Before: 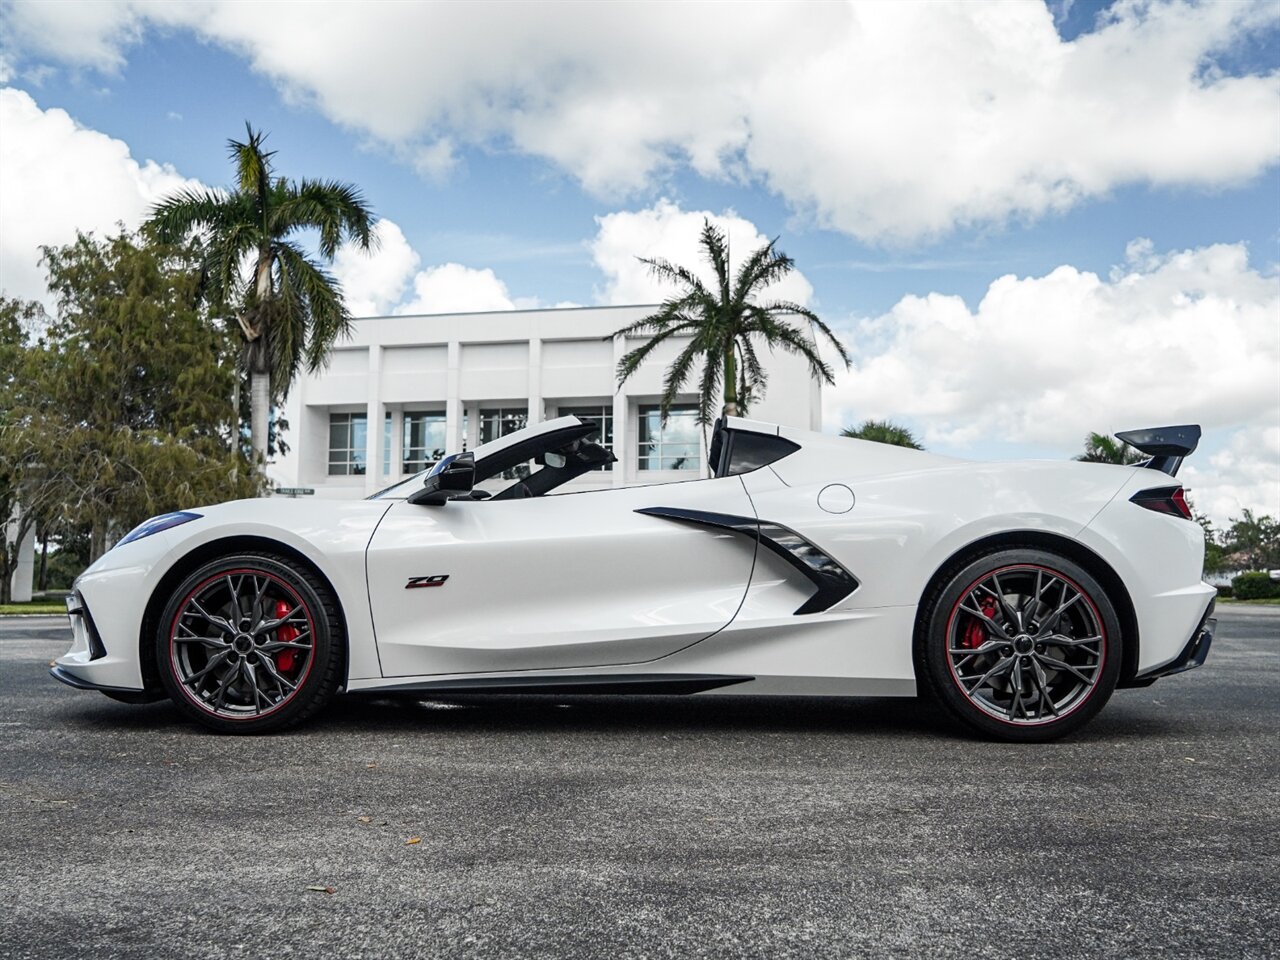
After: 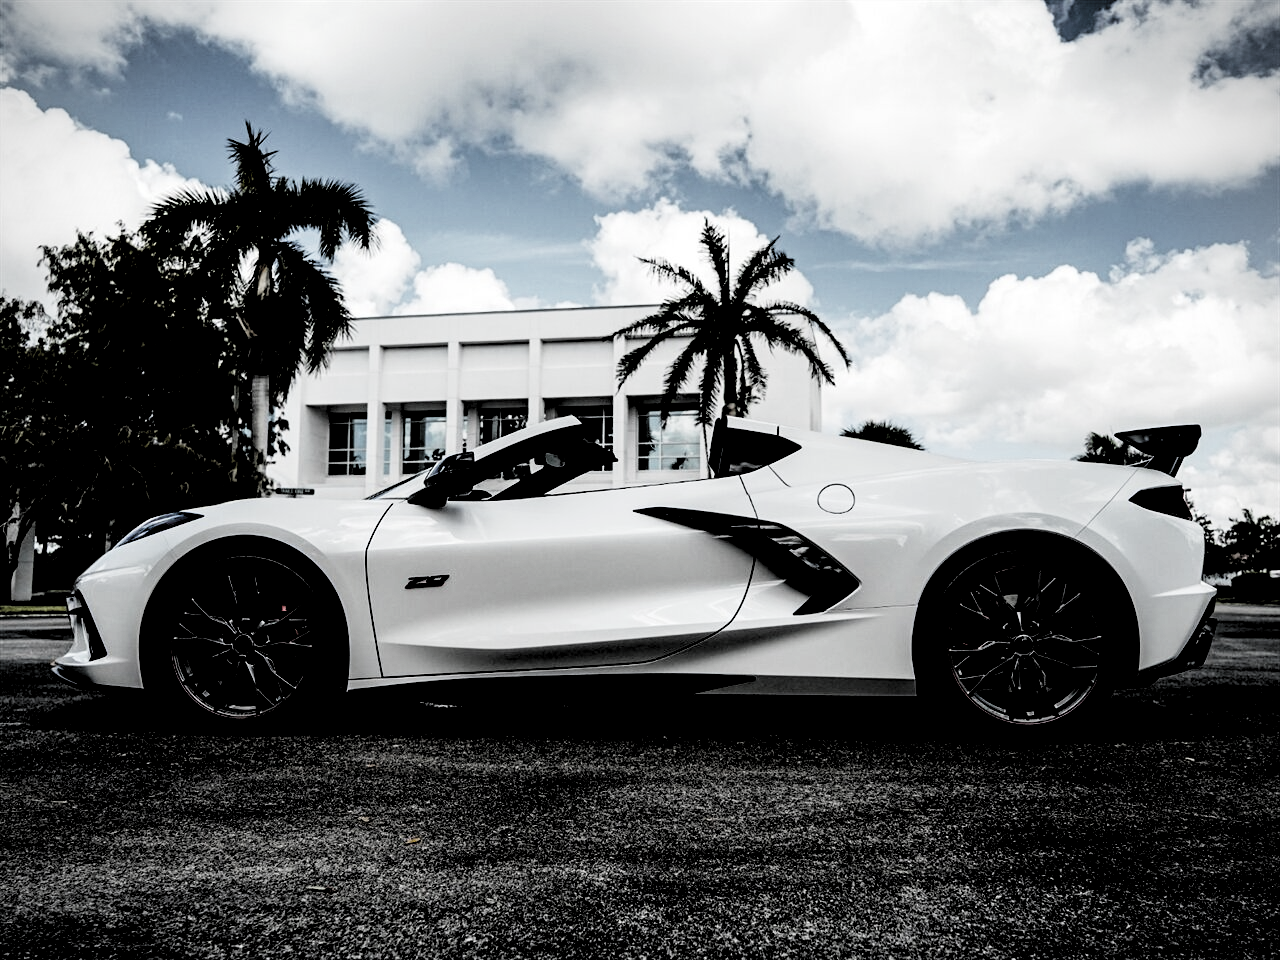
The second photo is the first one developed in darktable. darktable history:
levels: levels [0.514, 0.759, 1]
base curve: curves: ch0 [(0, 0) (0.032, 0.025) (0.121, 0.166) (0.206, 0.329) (0.605, 0.79) (1, 1)], preserve colors none
vignetting: fall-off start 91.19%
